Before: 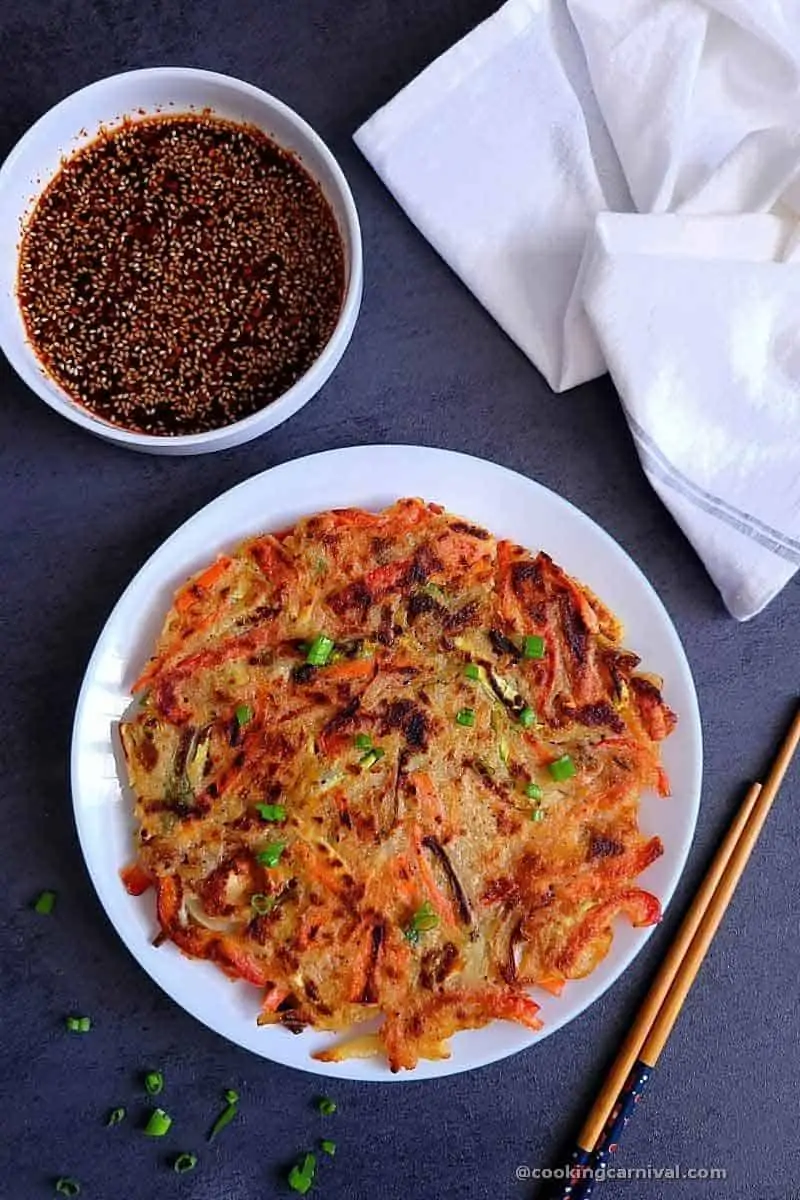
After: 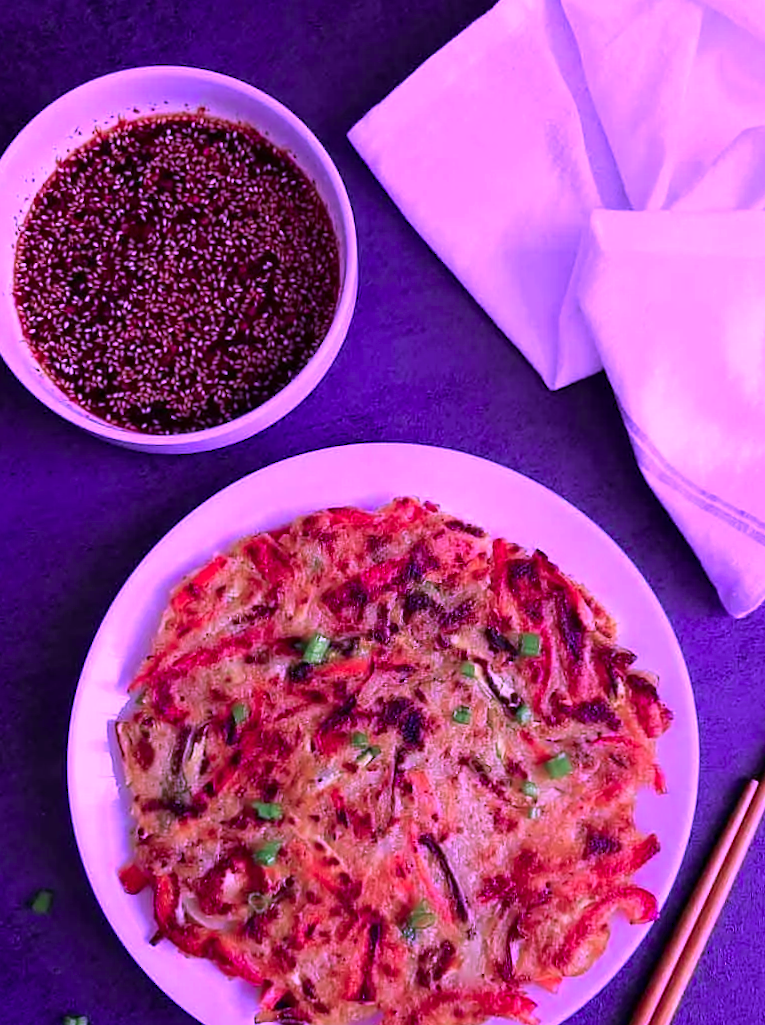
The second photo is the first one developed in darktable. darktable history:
color calibration: output R [0.948, 0.091, -0.04, 0], output G [-0.3, 1.384, -0.085, 0], output B [-0.108, 0.061, 1.08, 0], illuminant custom, x 0.38, y 0.481, temperature 4464.24 K, gamut compression 0.993
crop and rotate: angle 0.174°, left 0.393%, right 3.489%, bottom 14.121%
